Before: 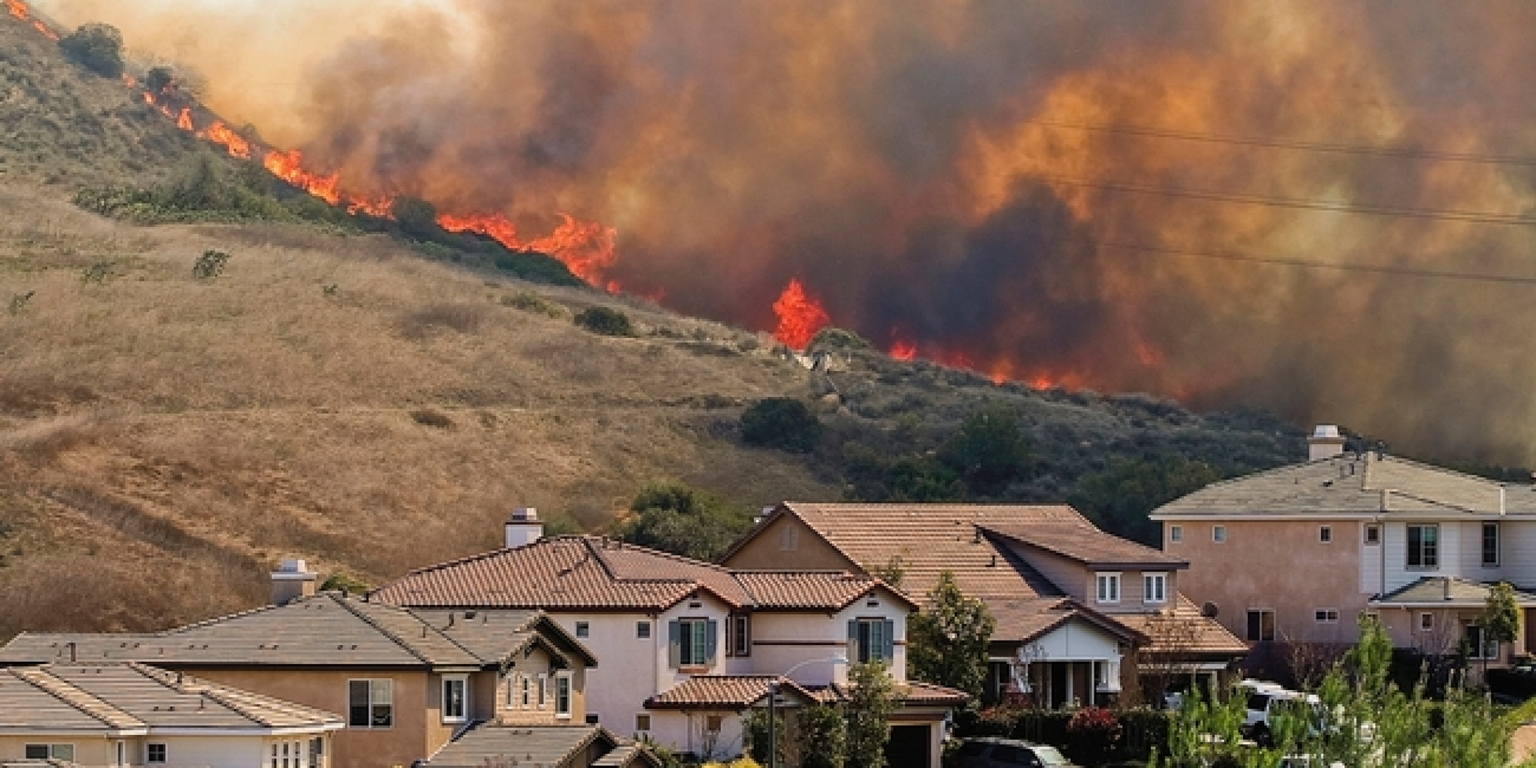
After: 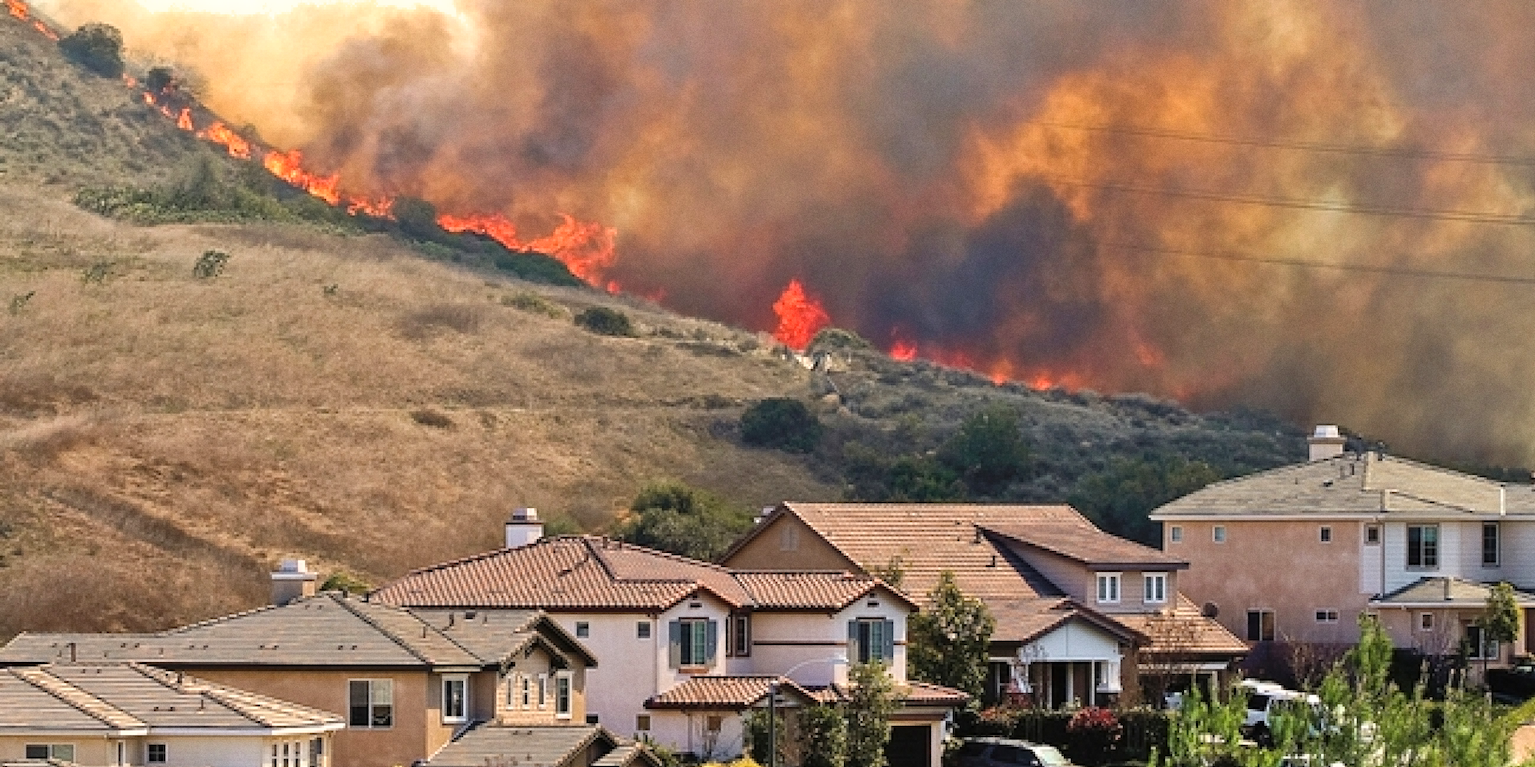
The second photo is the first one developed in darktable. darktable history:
shadows and highlights: low approximation 0.01, soften with gaussian
exposure: black level correction 0, exposure 0.5 EV, compensate exposure bias true, compensate highlight preservation false
grain: coarseness 0.09 ISO
